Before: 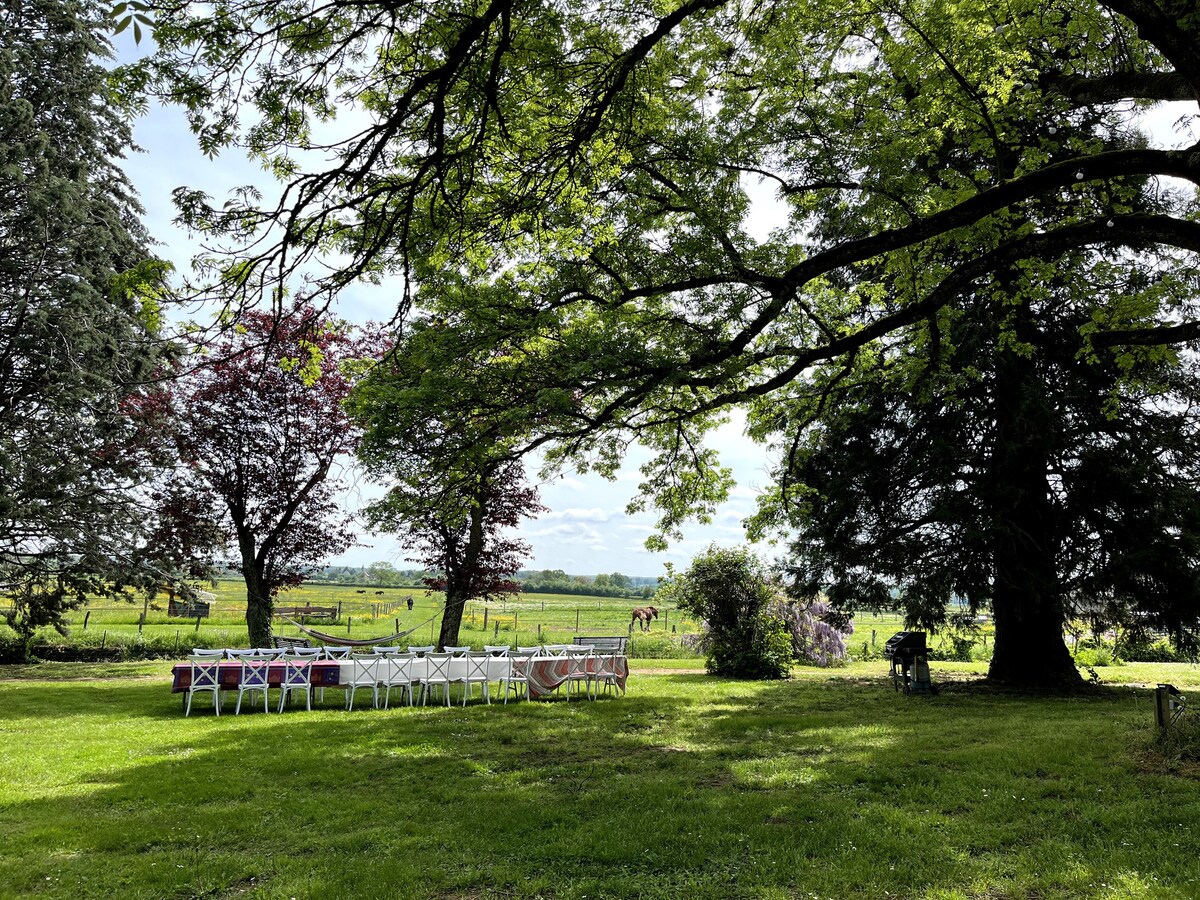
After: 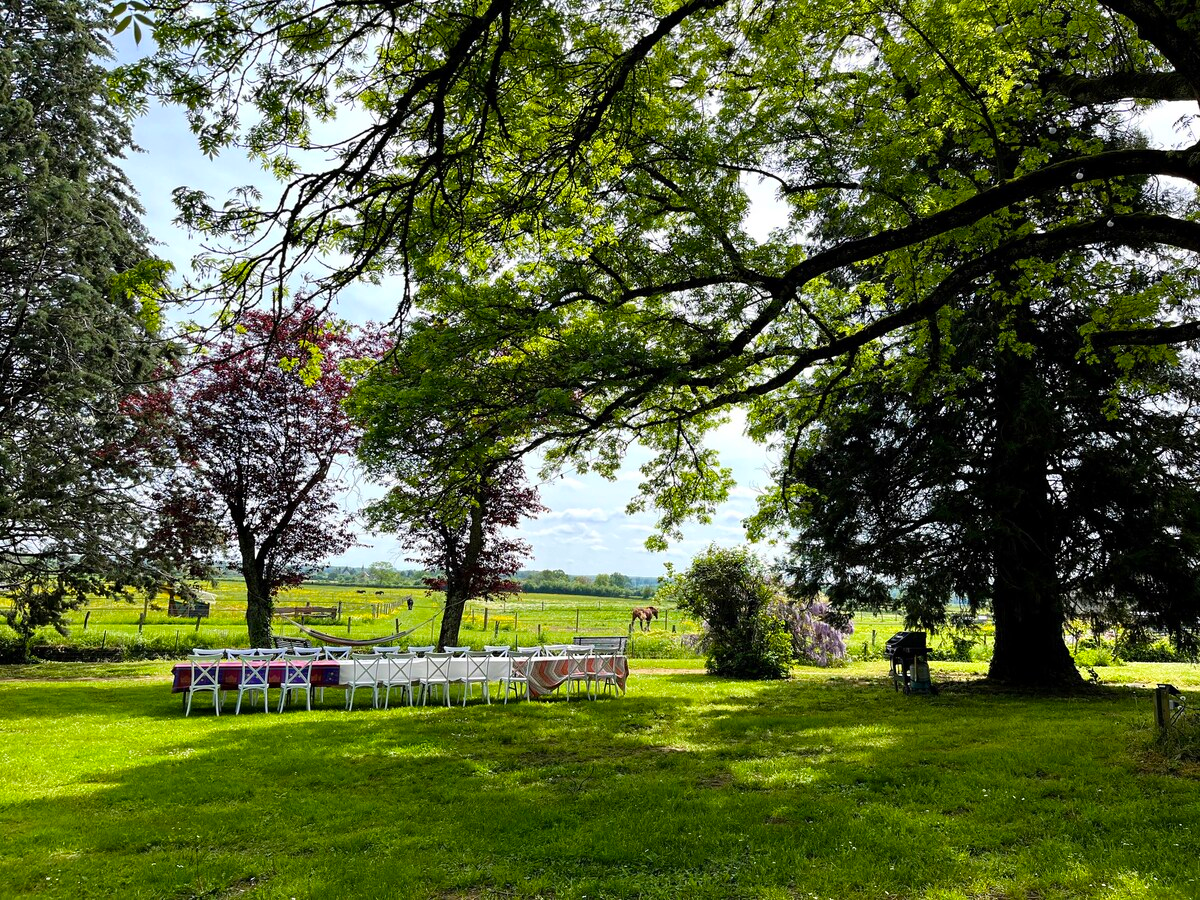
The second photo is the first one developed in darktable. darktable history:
velvia: strength 32.58%, mid-tones bias 0.201
